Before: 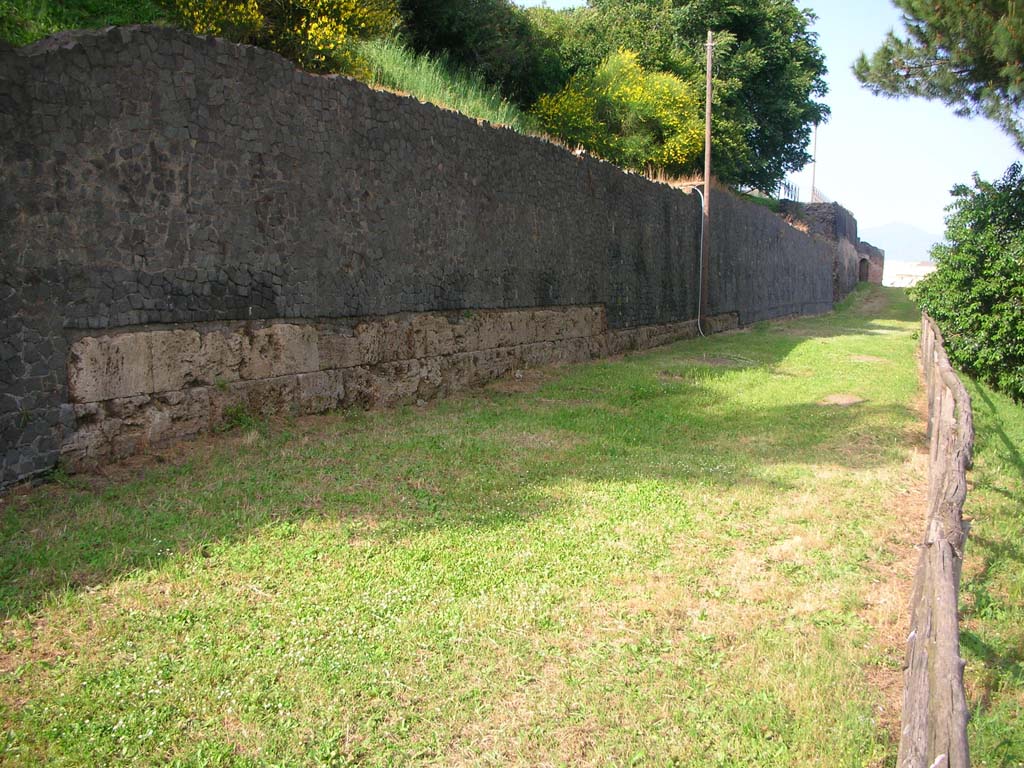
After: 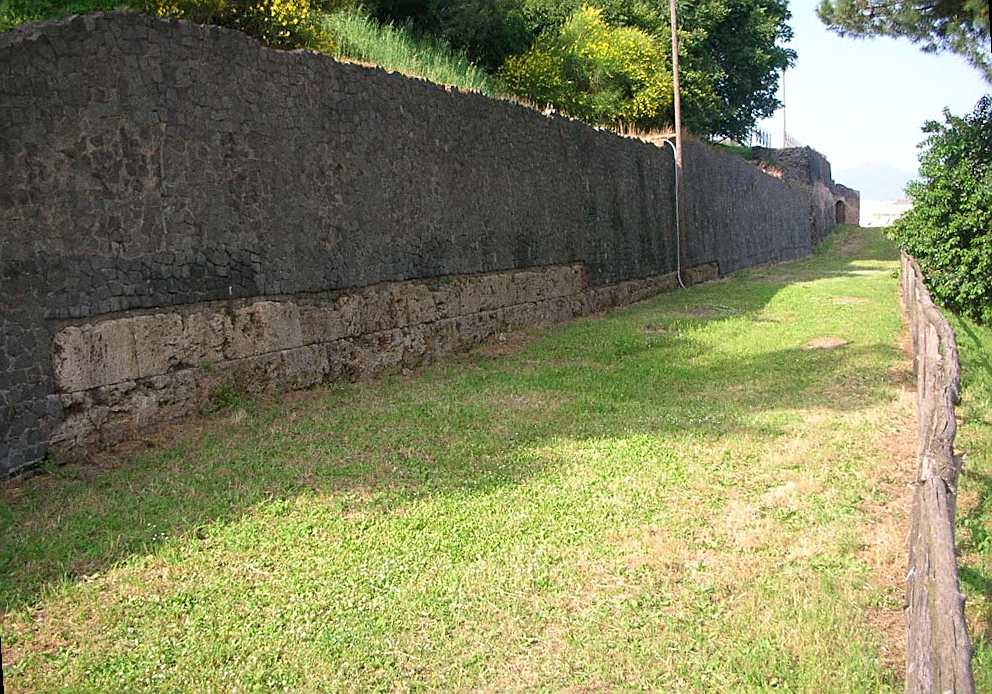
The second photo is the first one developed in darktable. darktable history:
grain: coarseness 8.68 ISO, strength 31.94%
sharpen: on, module defaults
rotate and perspective: rotation -3.52°, crop left 0.036, crop right 0.964, crop top 0.081, crop bottom 0.919
